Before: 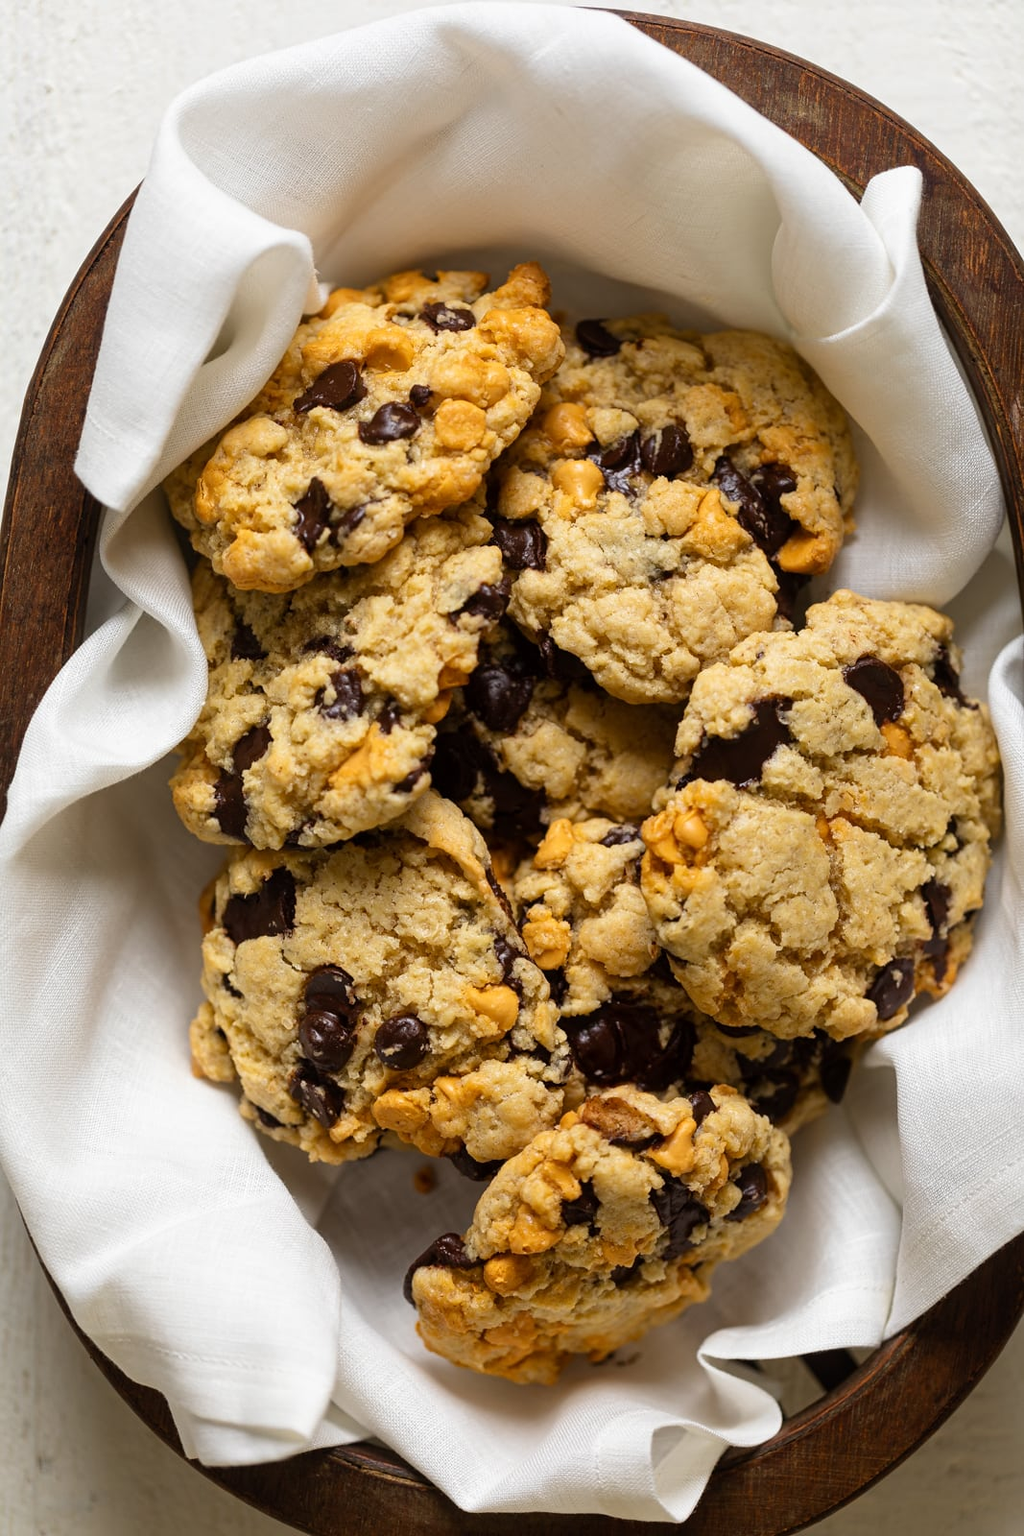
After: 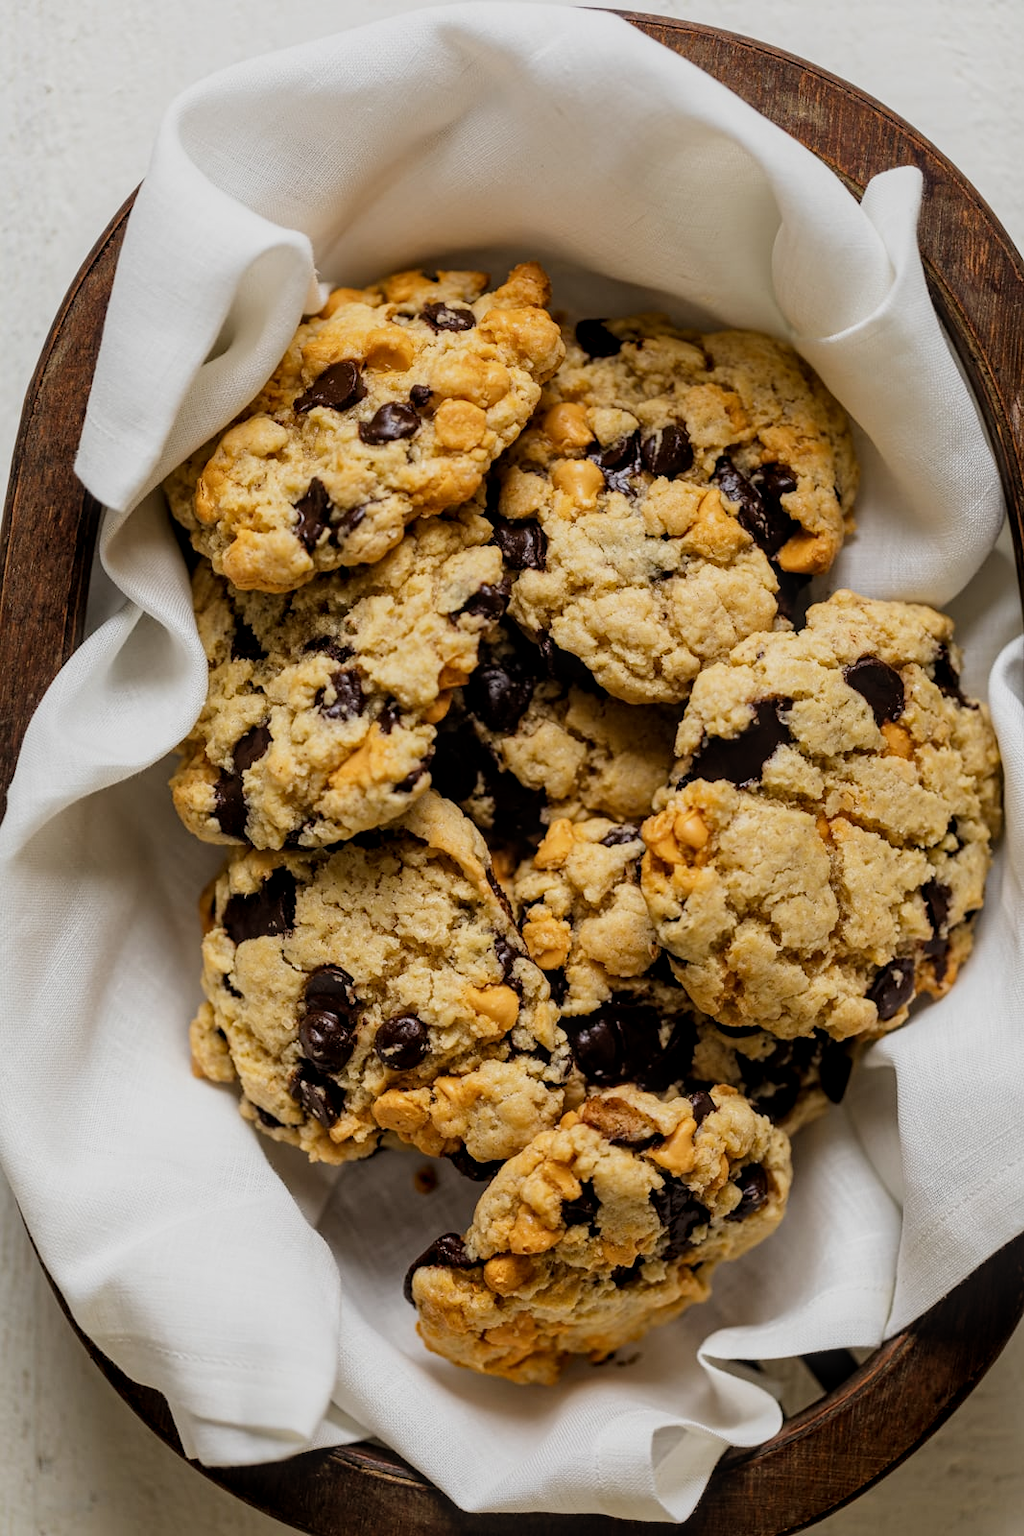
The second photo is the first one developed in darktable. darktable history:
filmic rgb: black relative exposure -7.99 EV, white relative exposure 3.78 EV, hardness 4.33, iterations of high-quality reconstruction 0
local contrast: on, module defaults
